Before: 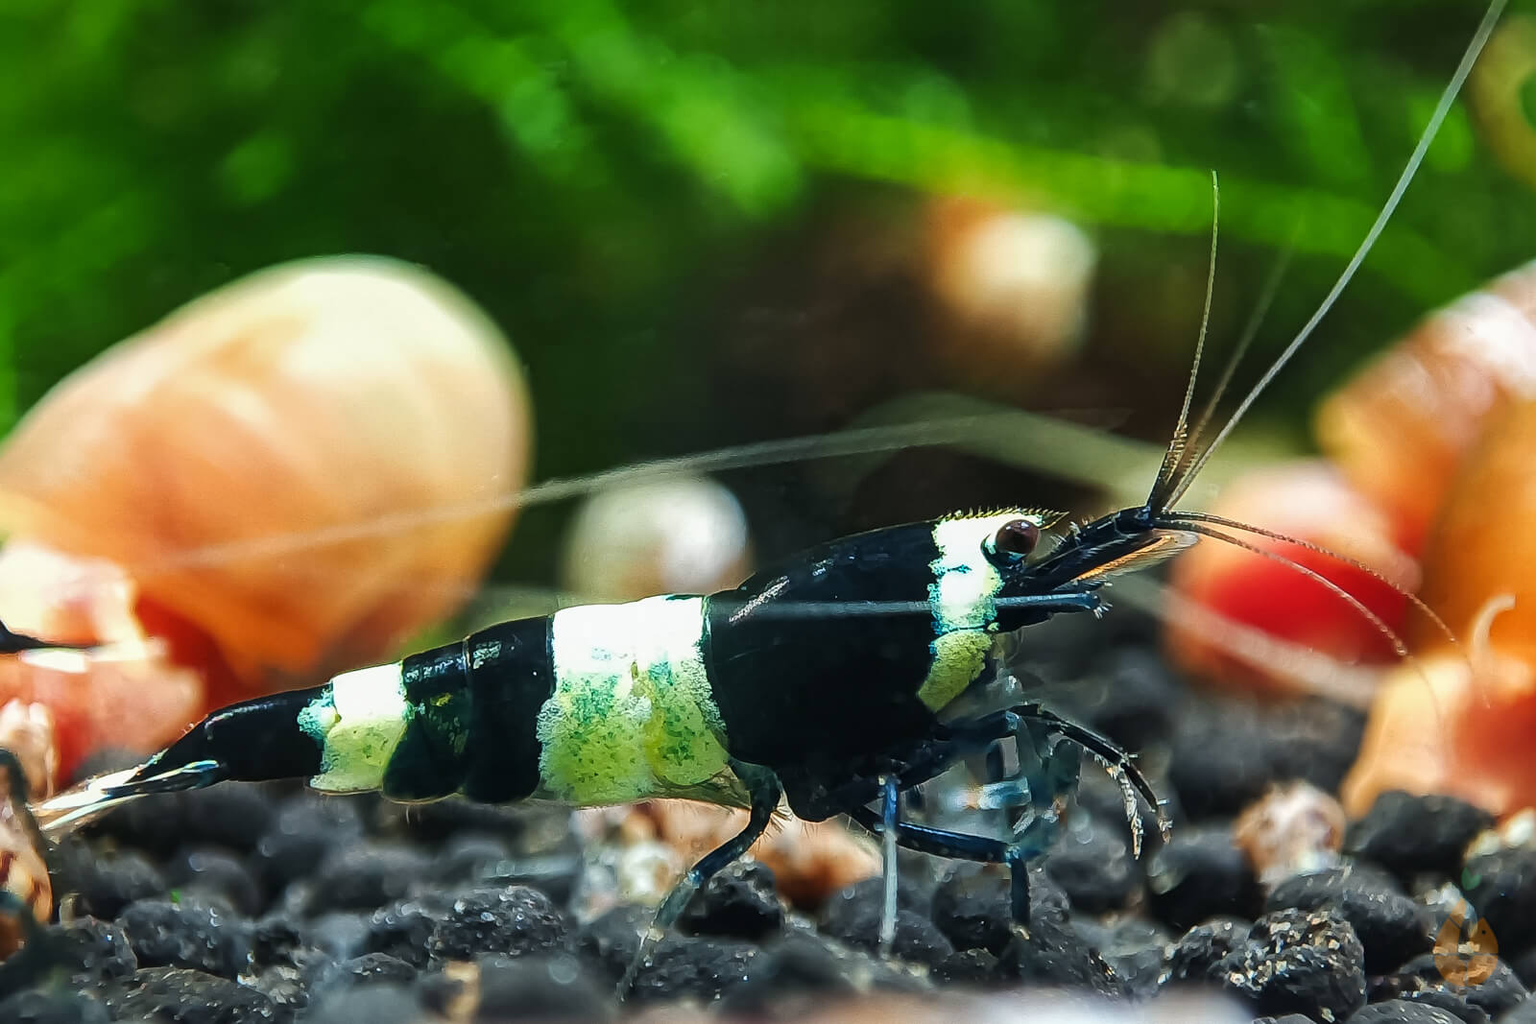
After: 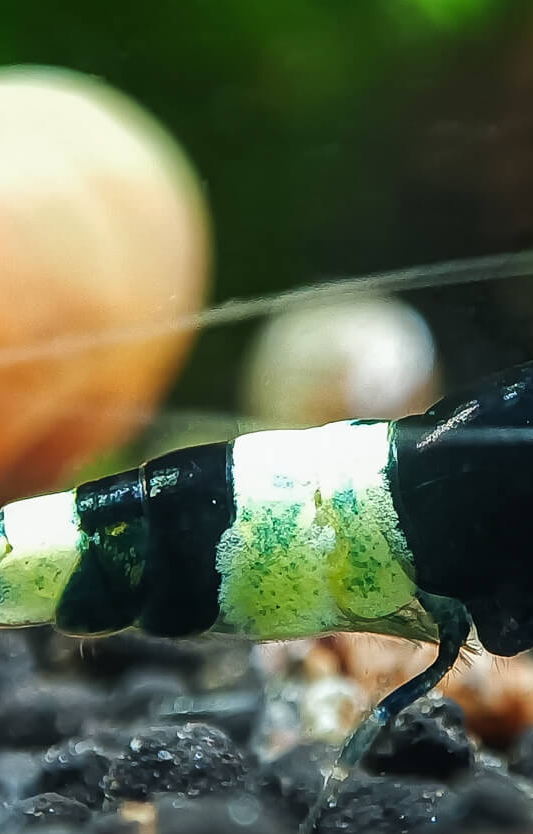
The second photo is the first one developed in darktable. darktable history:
crop and rotate: left 21.505%, top 18.822%, right 45.164%, bottom 2.996%
